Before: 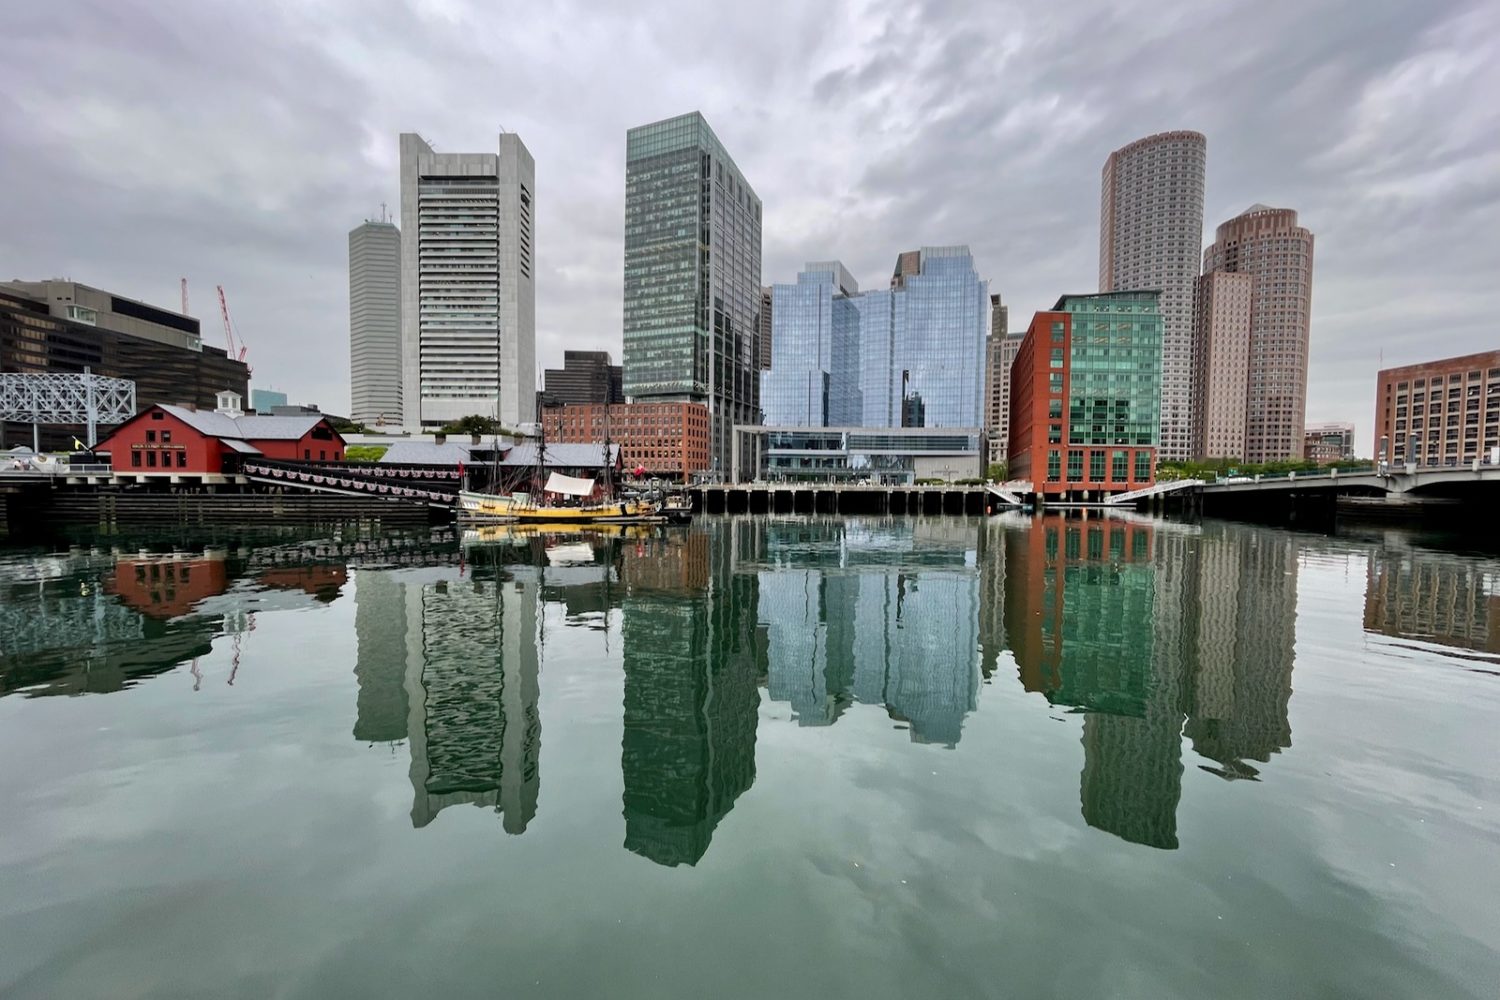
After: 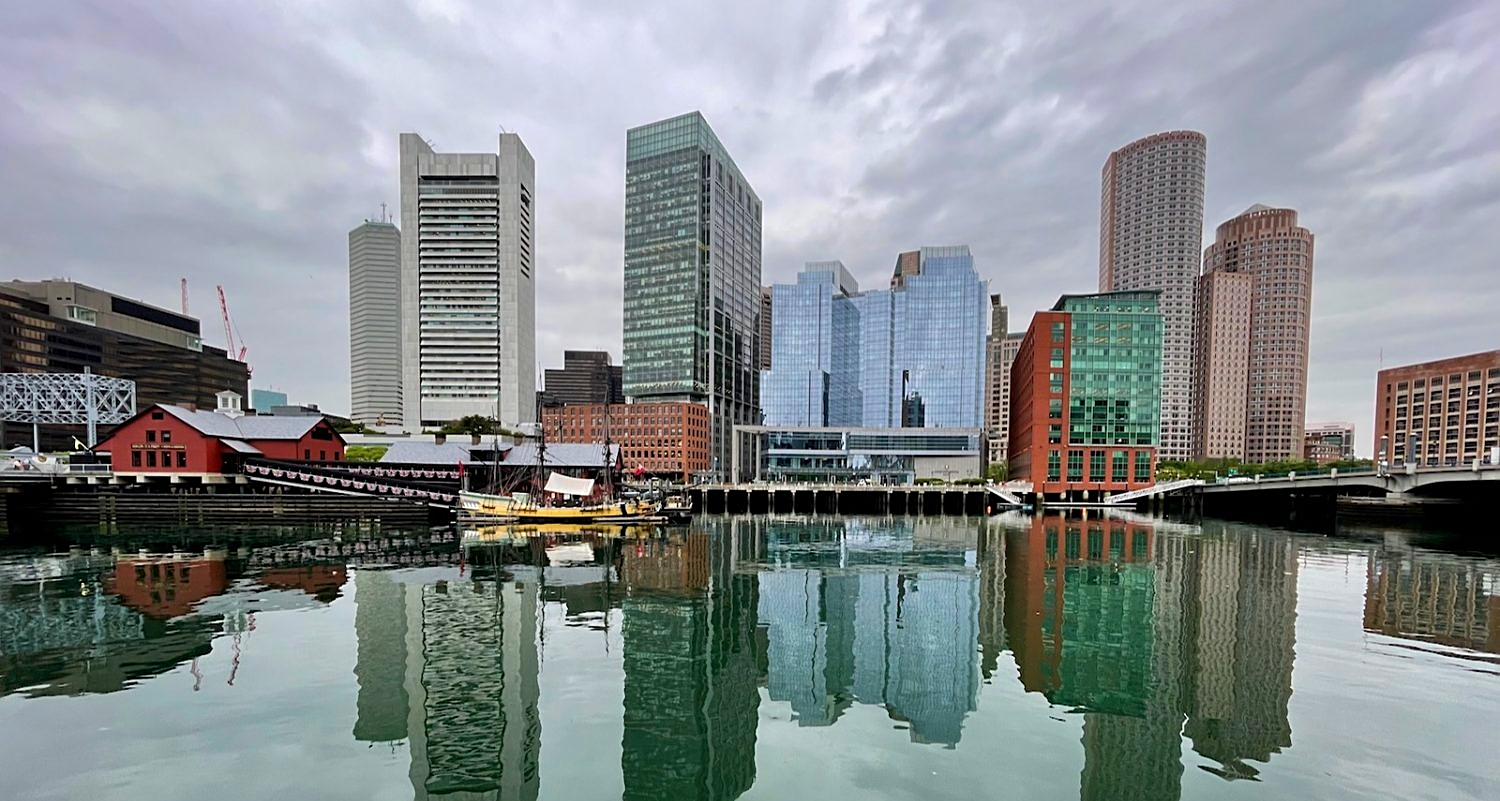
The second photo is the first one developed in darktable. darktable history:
sharpen: on, module defaults
velvia: on, module defaults
crop: bottom 19.705%
